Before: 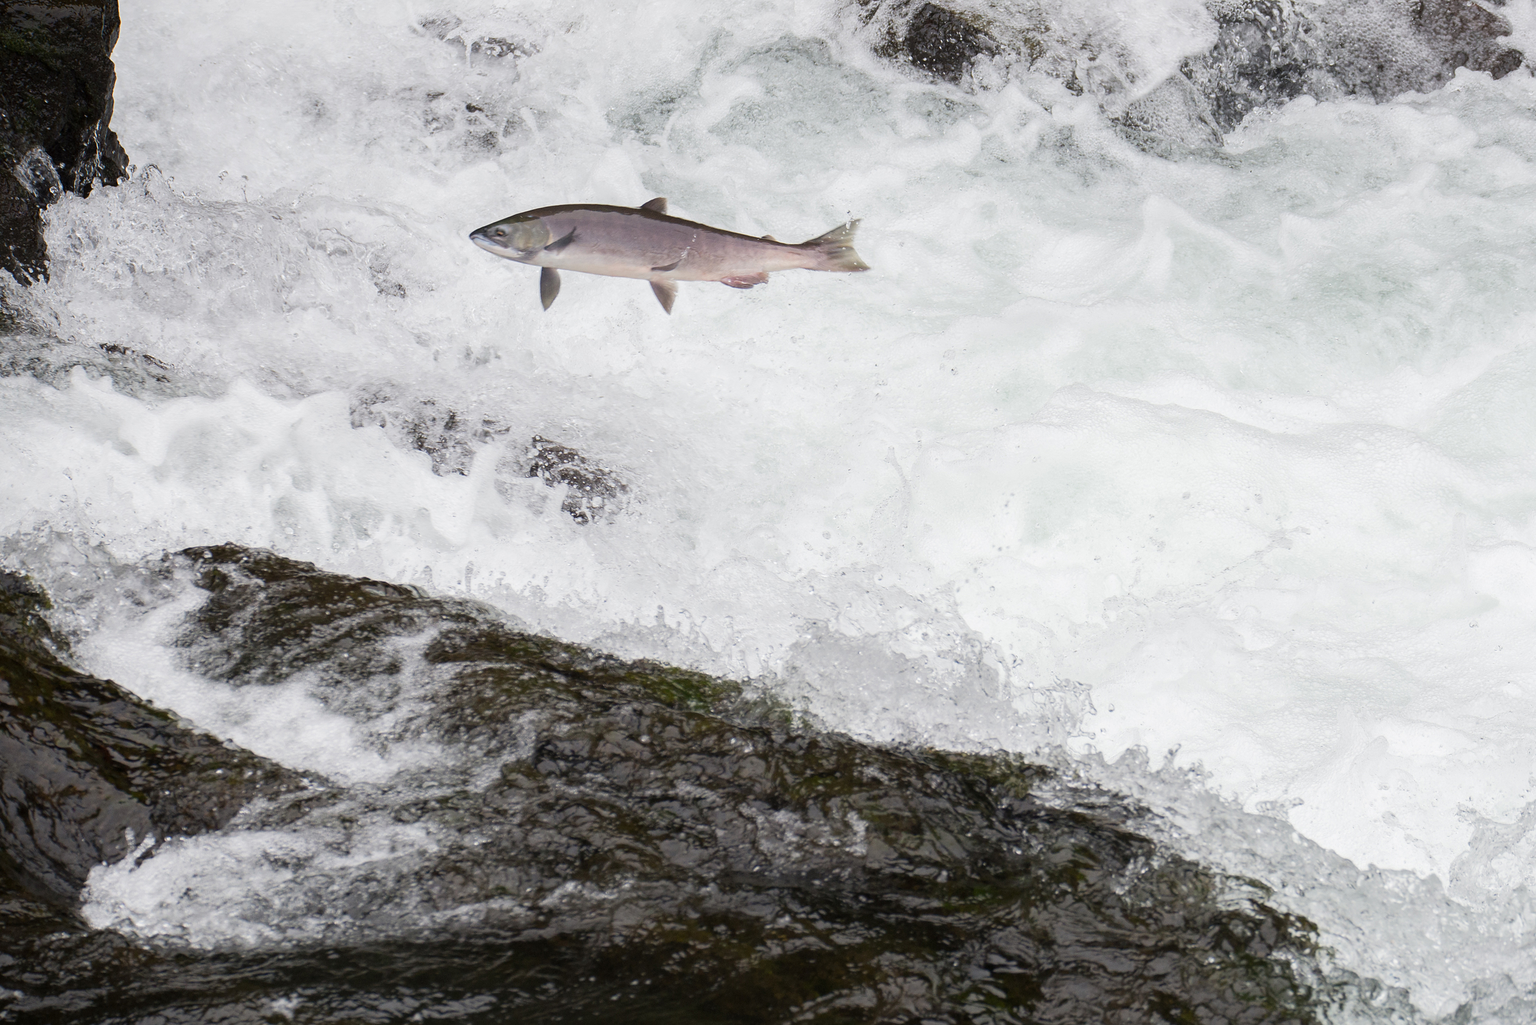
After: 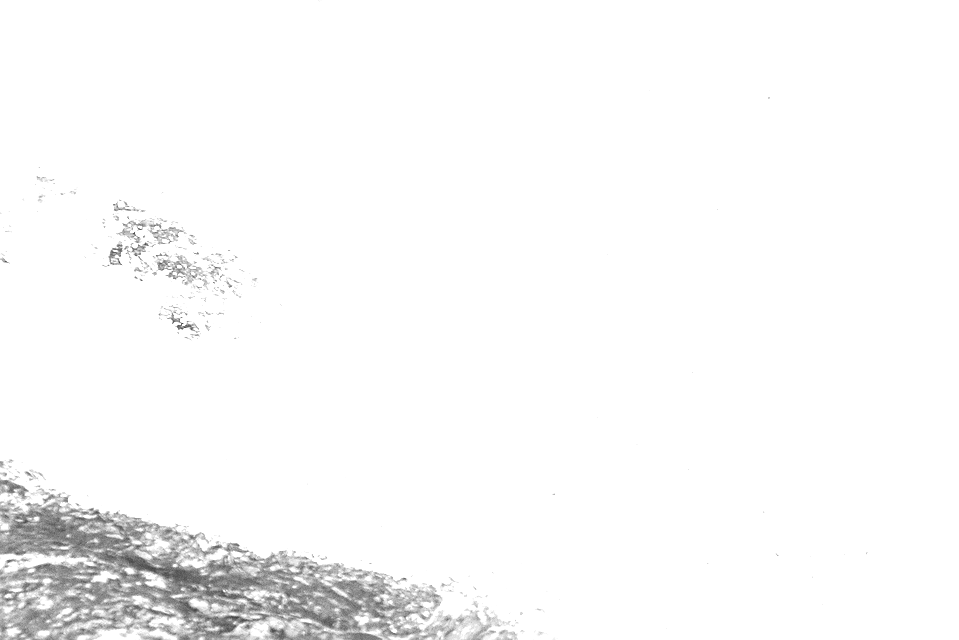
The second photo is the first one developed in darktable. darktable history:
exposure: exposure 0.236 EV, compensate highlight preservation false
grain: coarseness 0.09 ISO
colorize: hue 34.49°, saturation 35.33%, source mix 100%, lightness 55%, version 1
monochrome: a -35.87, b 49.73, size 1.7
levels: levels [0, 0.374, 0.749]
sharpen: on, module defaults
crop: left 30%, top 30%, right 30%, bottom 30%
